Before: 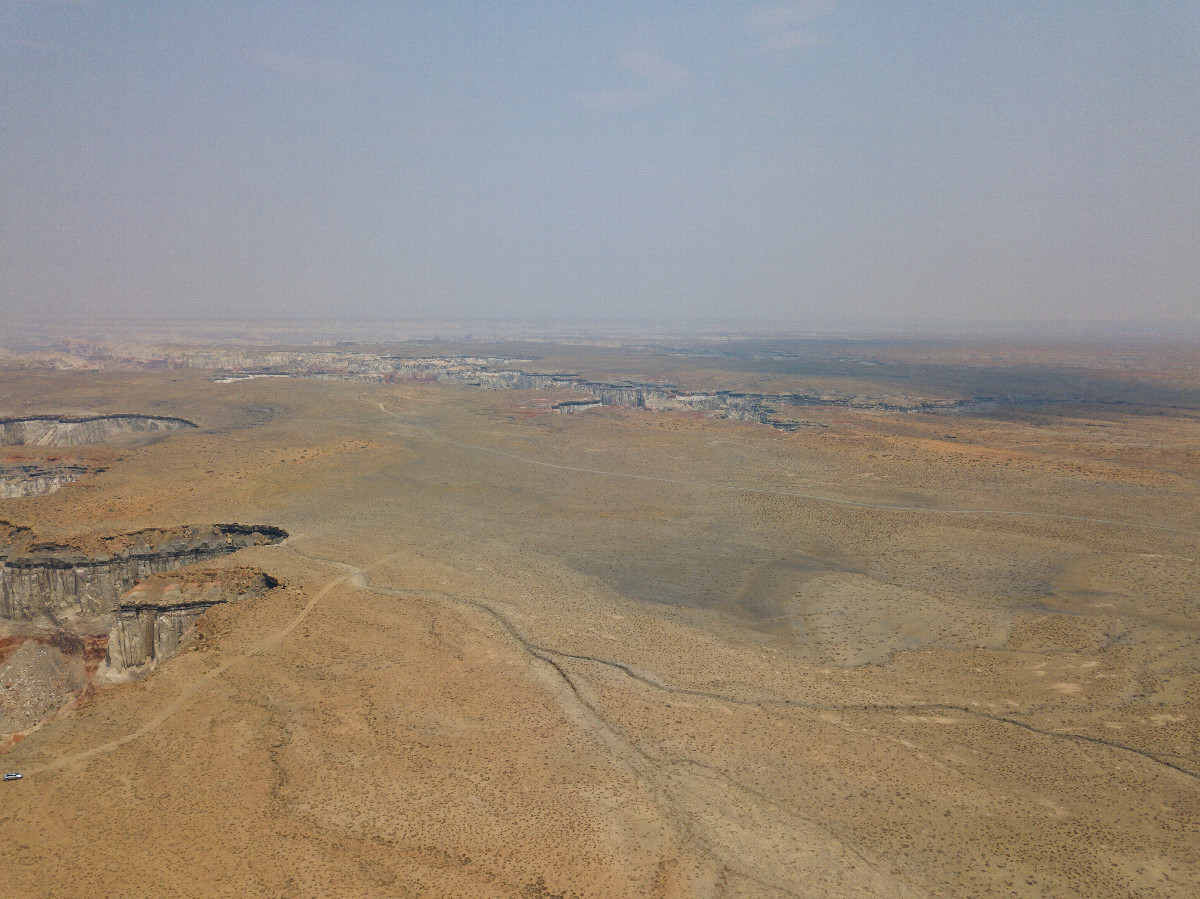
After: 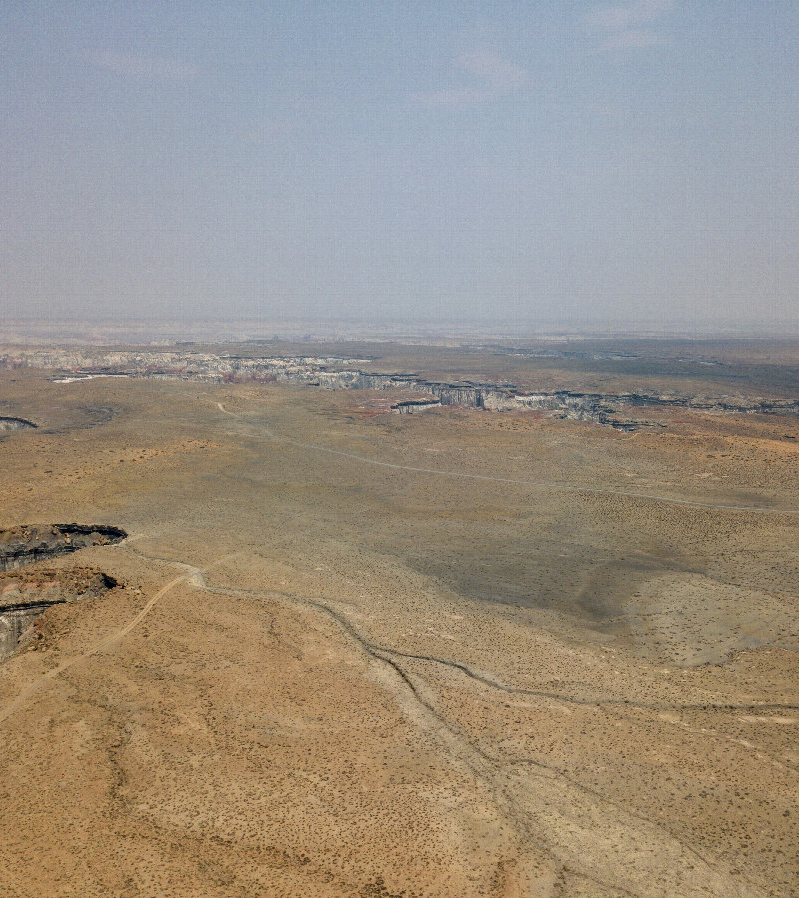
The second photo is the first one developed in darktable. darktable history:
crop and rotate: left 13.452%, right 19.955%
local contrast: detail 150%
exposure: black level correction 0.005, exposure 0.016 EV, compensate exposure bias true, compensate highlight preservation false
